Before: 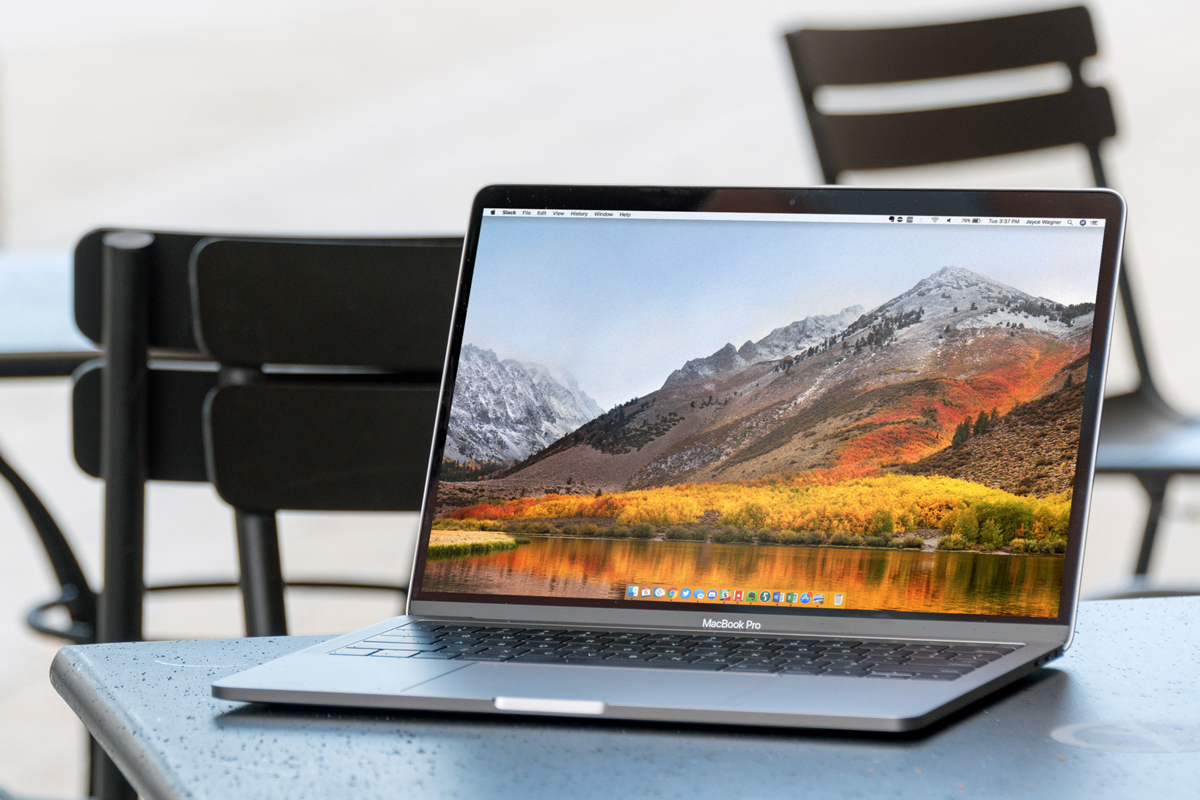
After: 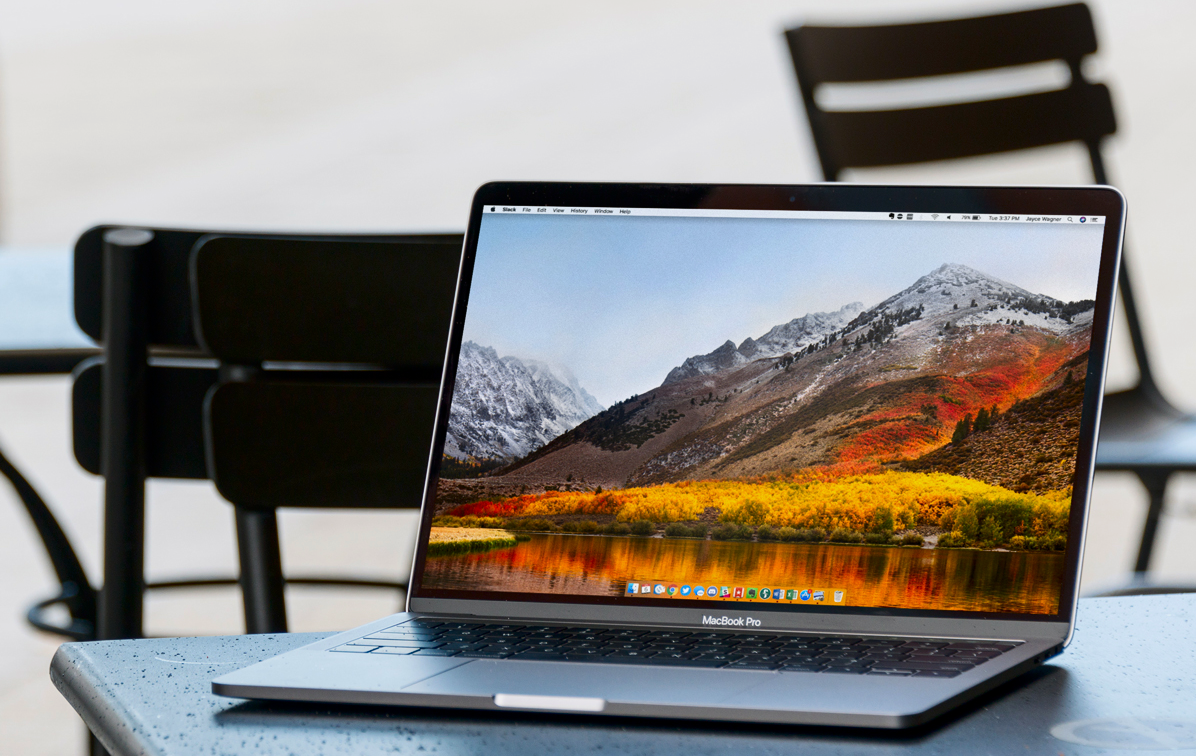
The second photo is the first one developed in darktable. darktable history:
exposure: exposure -0.242 EV, compensate highlight preservation false
vibrance: on, module defaults
crop: top 0.448%, right 0.264%, bottom 5.045%
contrast brightness saturation: contrast 0.19, brightness -0.11, saturation 0.21
